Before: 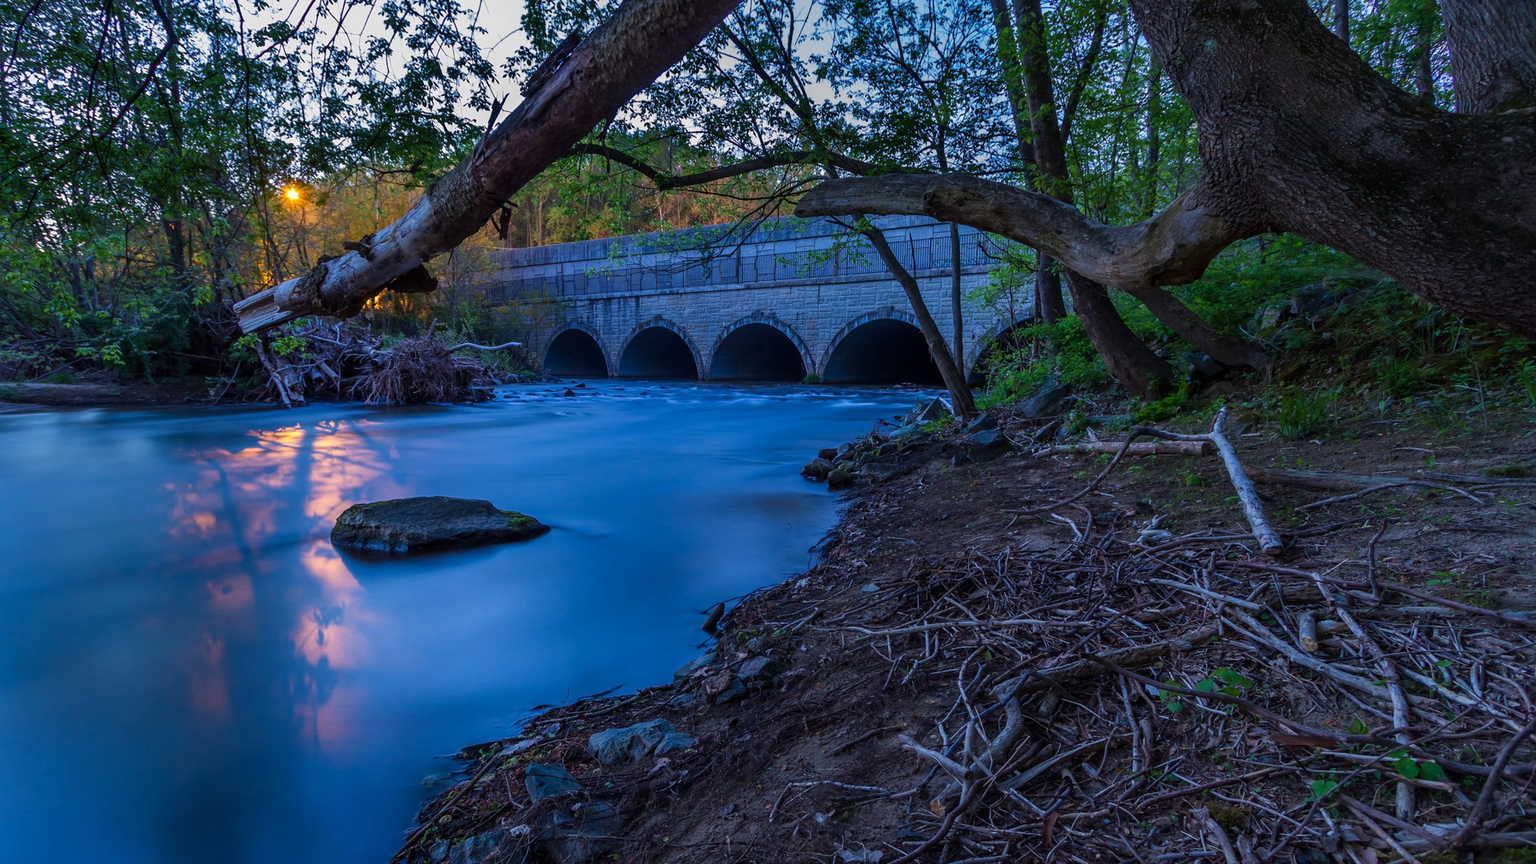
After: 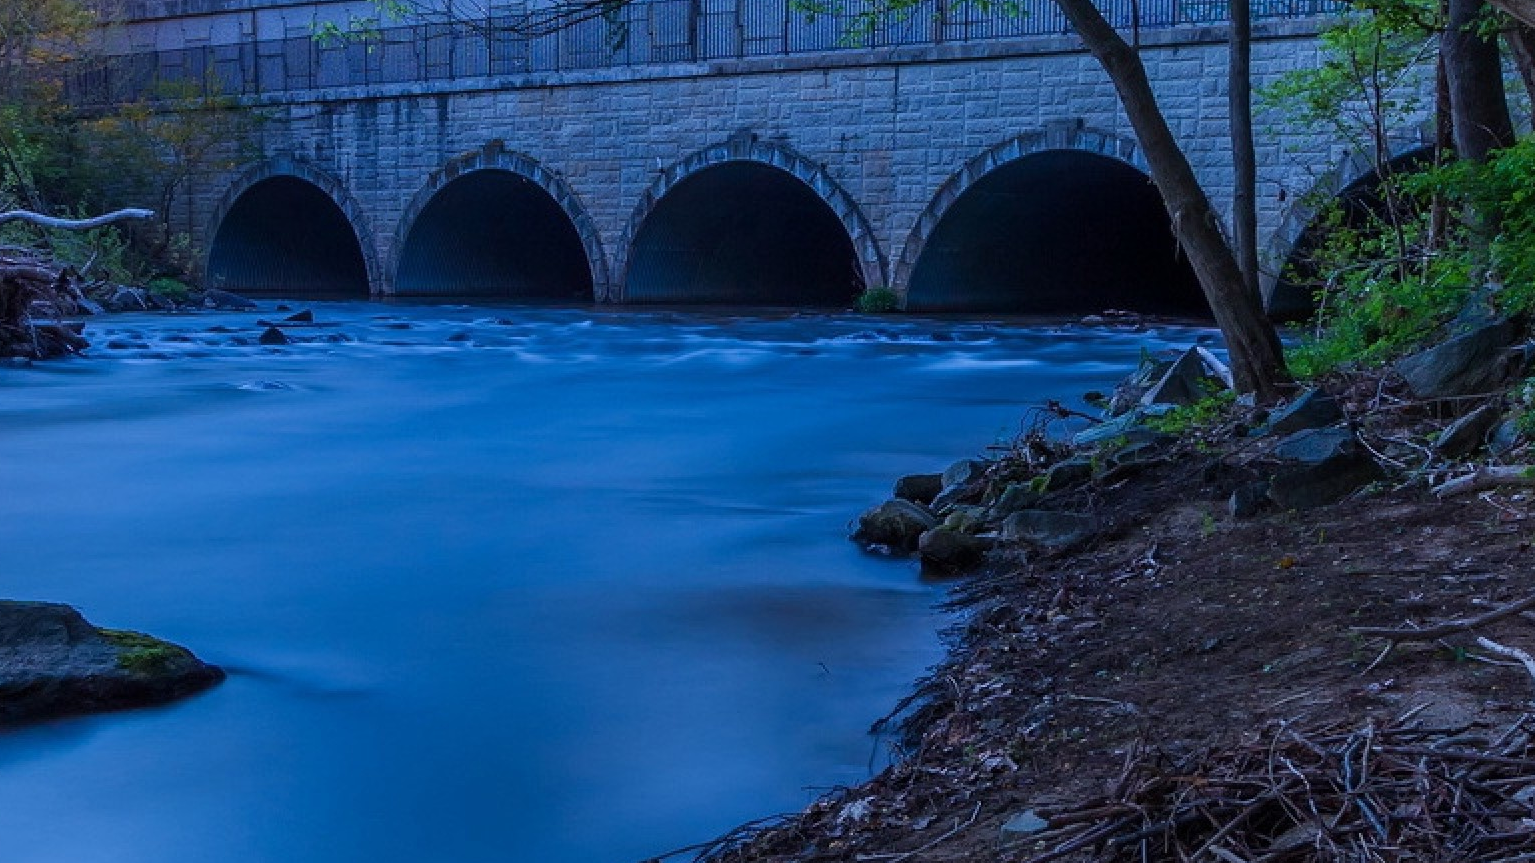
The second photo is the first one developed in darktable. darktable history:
crop: left 30%, top 30%, right 30%, bottom 30%
tone equalizer: on, module defaults
